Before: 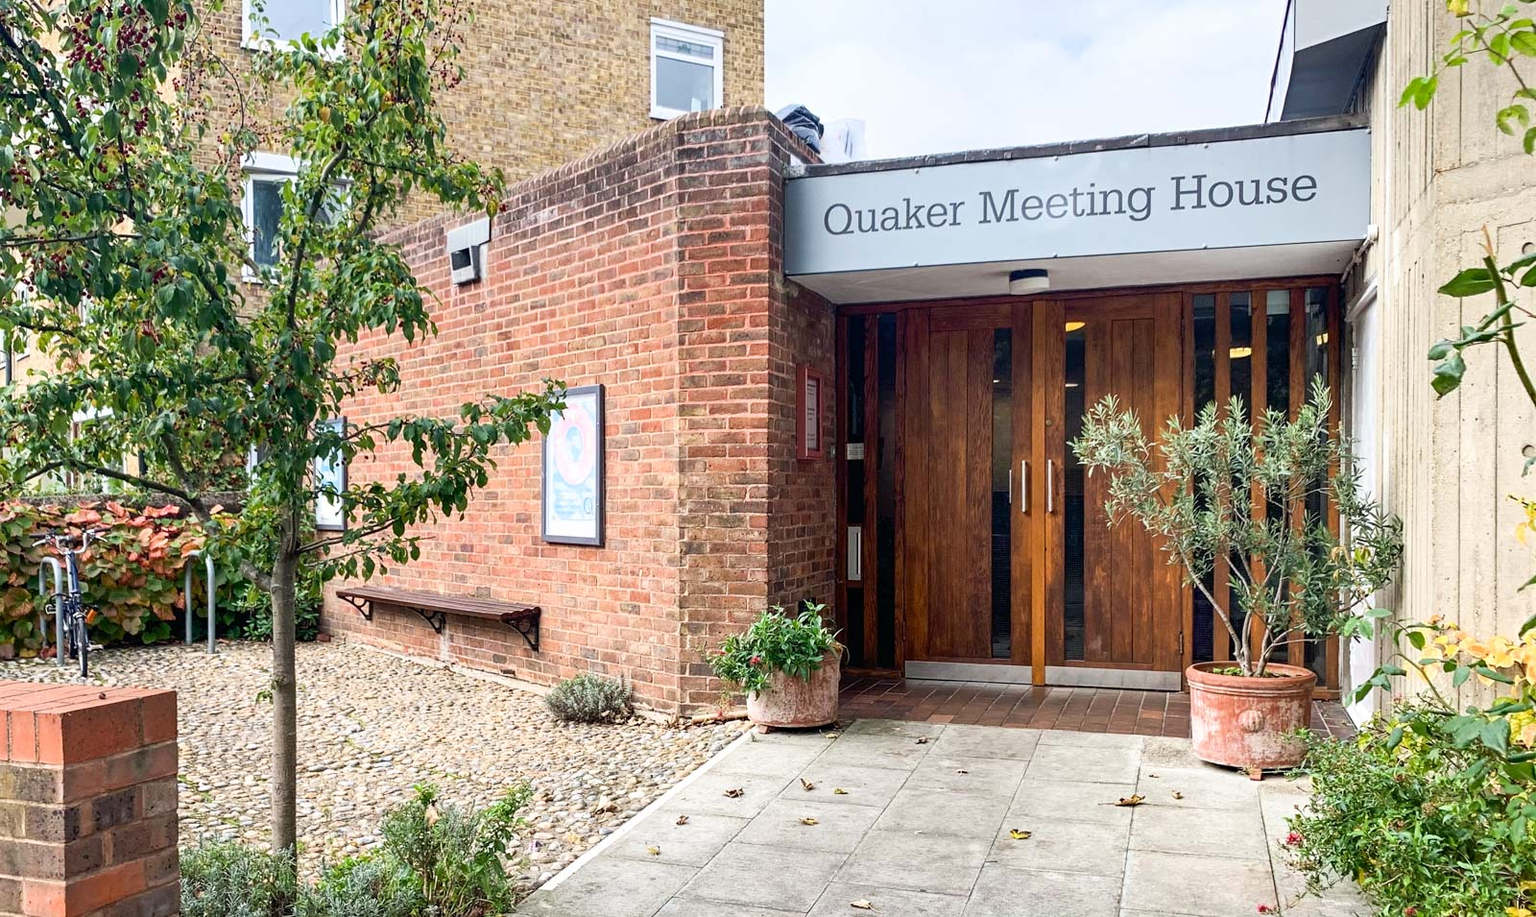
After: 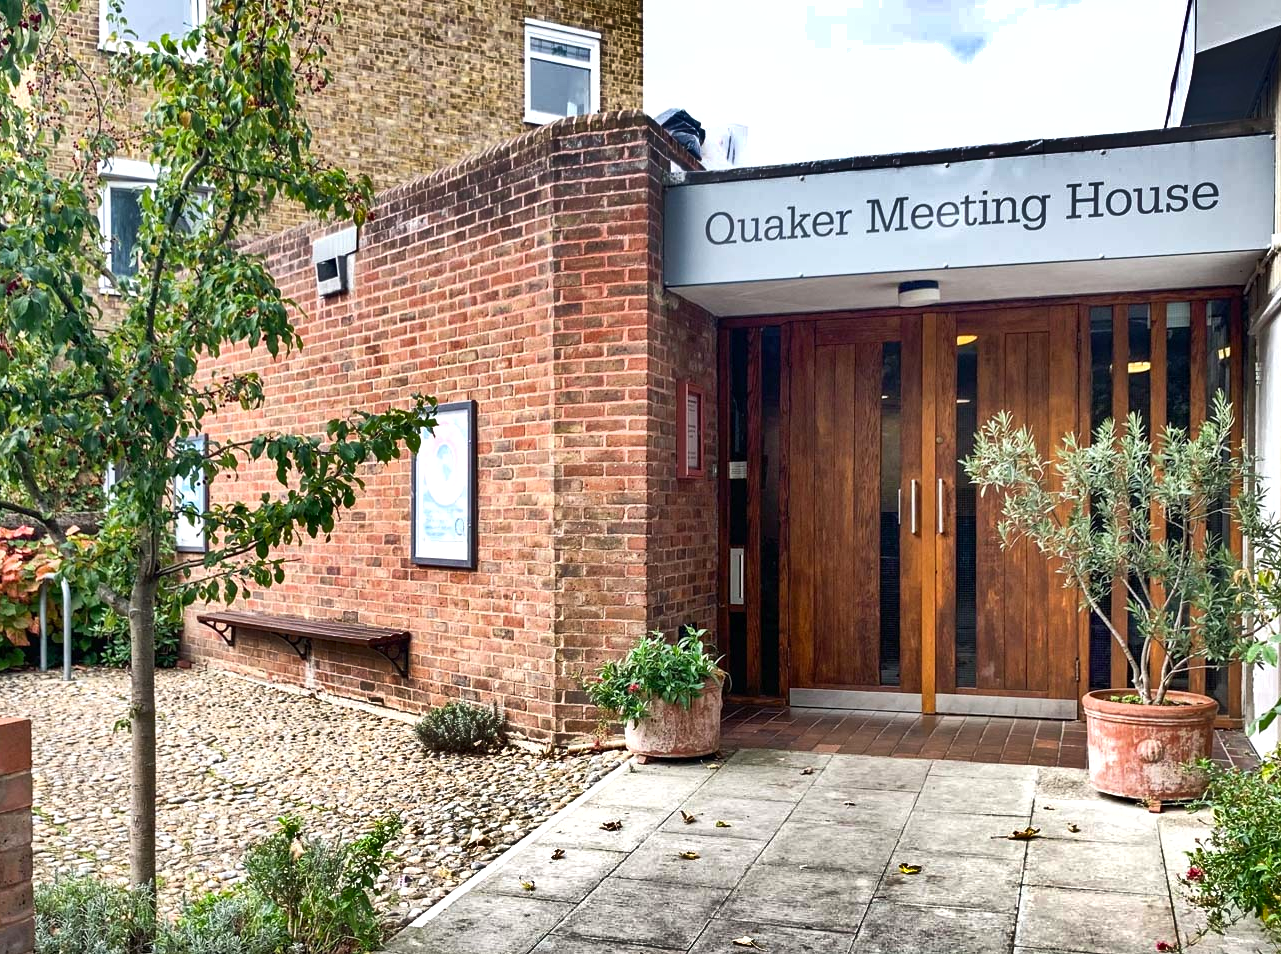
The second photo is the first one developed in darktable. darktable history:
crop and rotate: left 9.608%, right 10.275%
shadows and highlights: shadows 20.81, highlights -80.93, soften with gaussian
exposure: exposure 0.203 EV, compensate highlight preservation false
